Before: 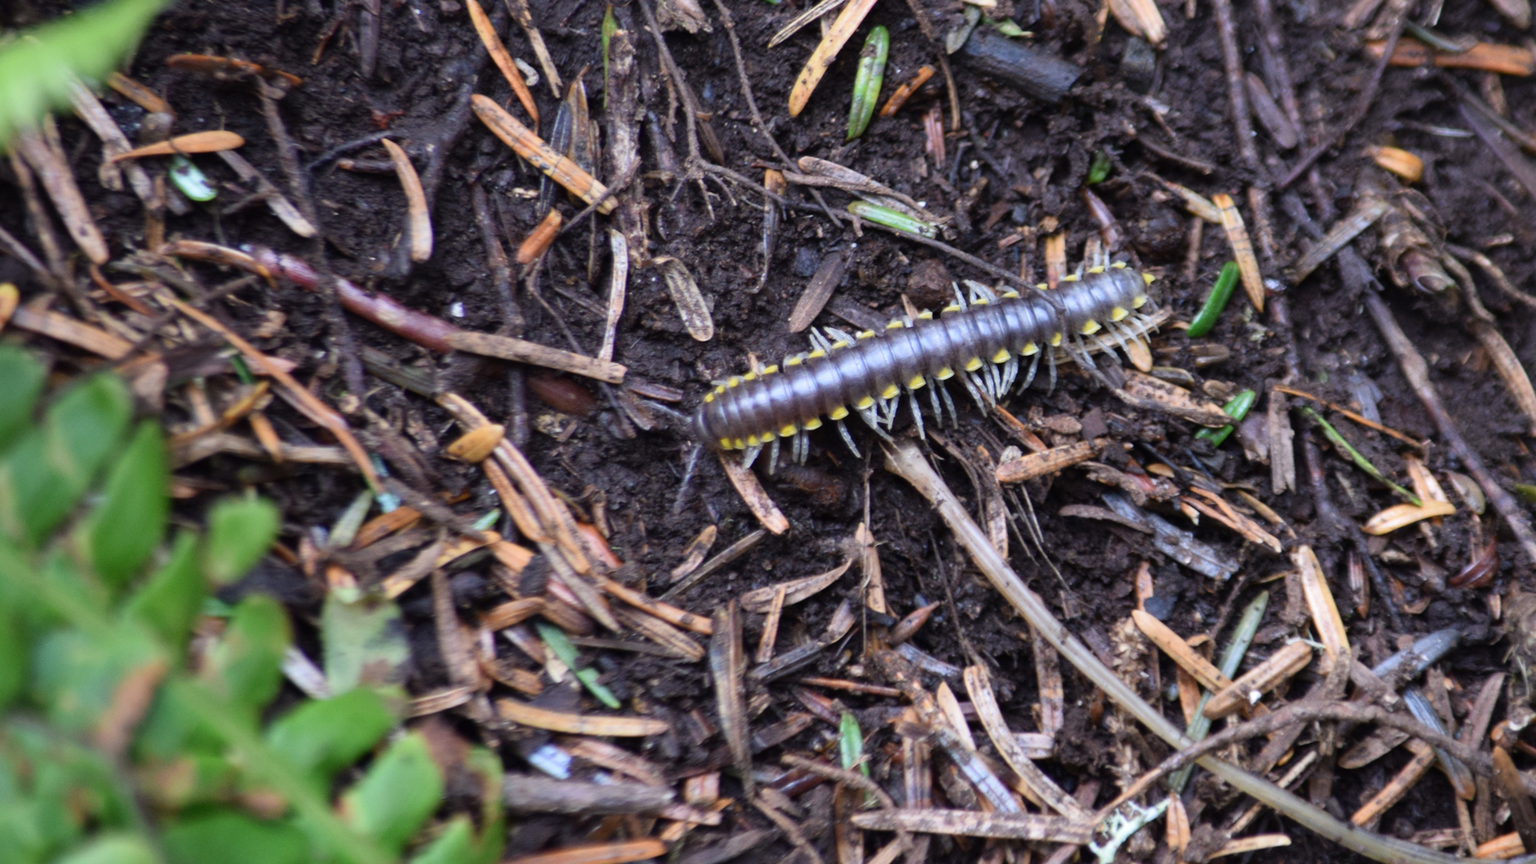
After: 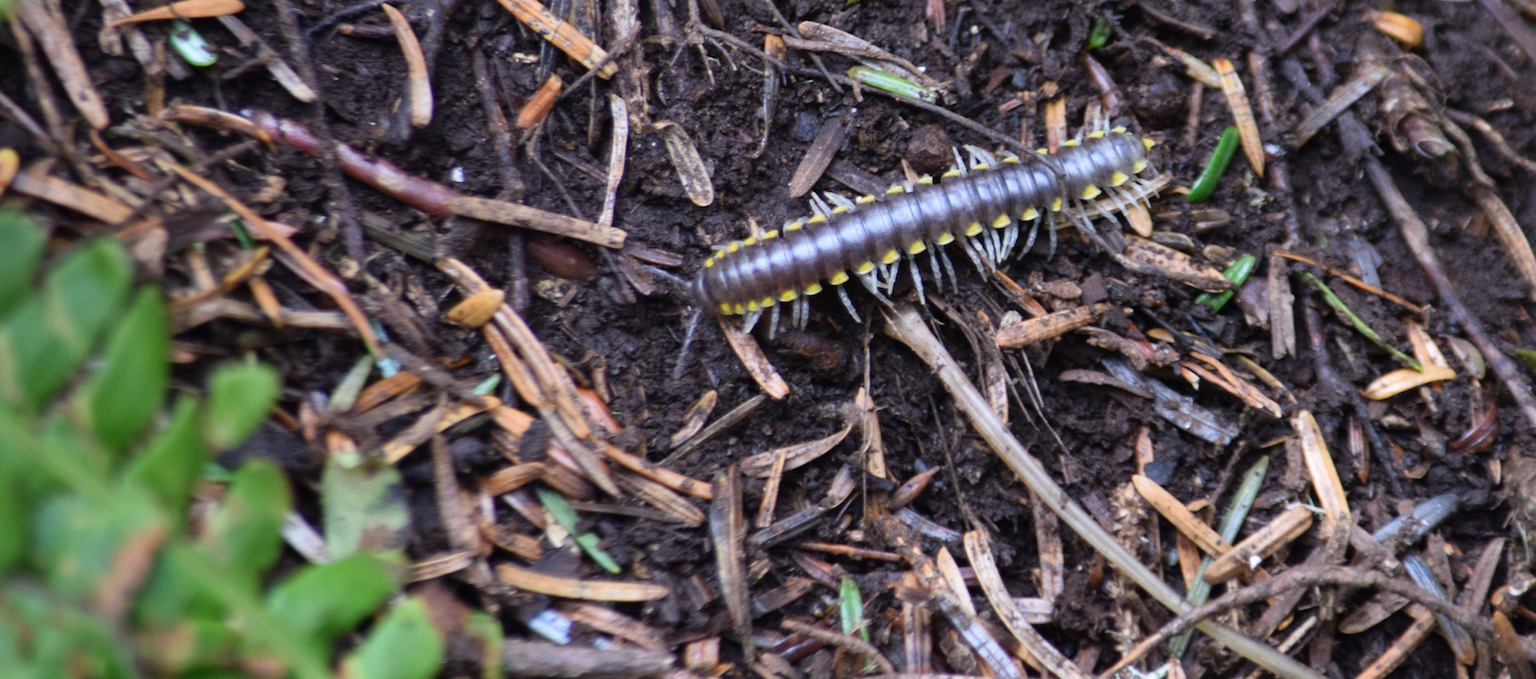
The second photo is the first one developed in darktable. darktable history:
crop and rotate: top 15.722%, bottom 5.526%
tone equalizer: on, module defaults
